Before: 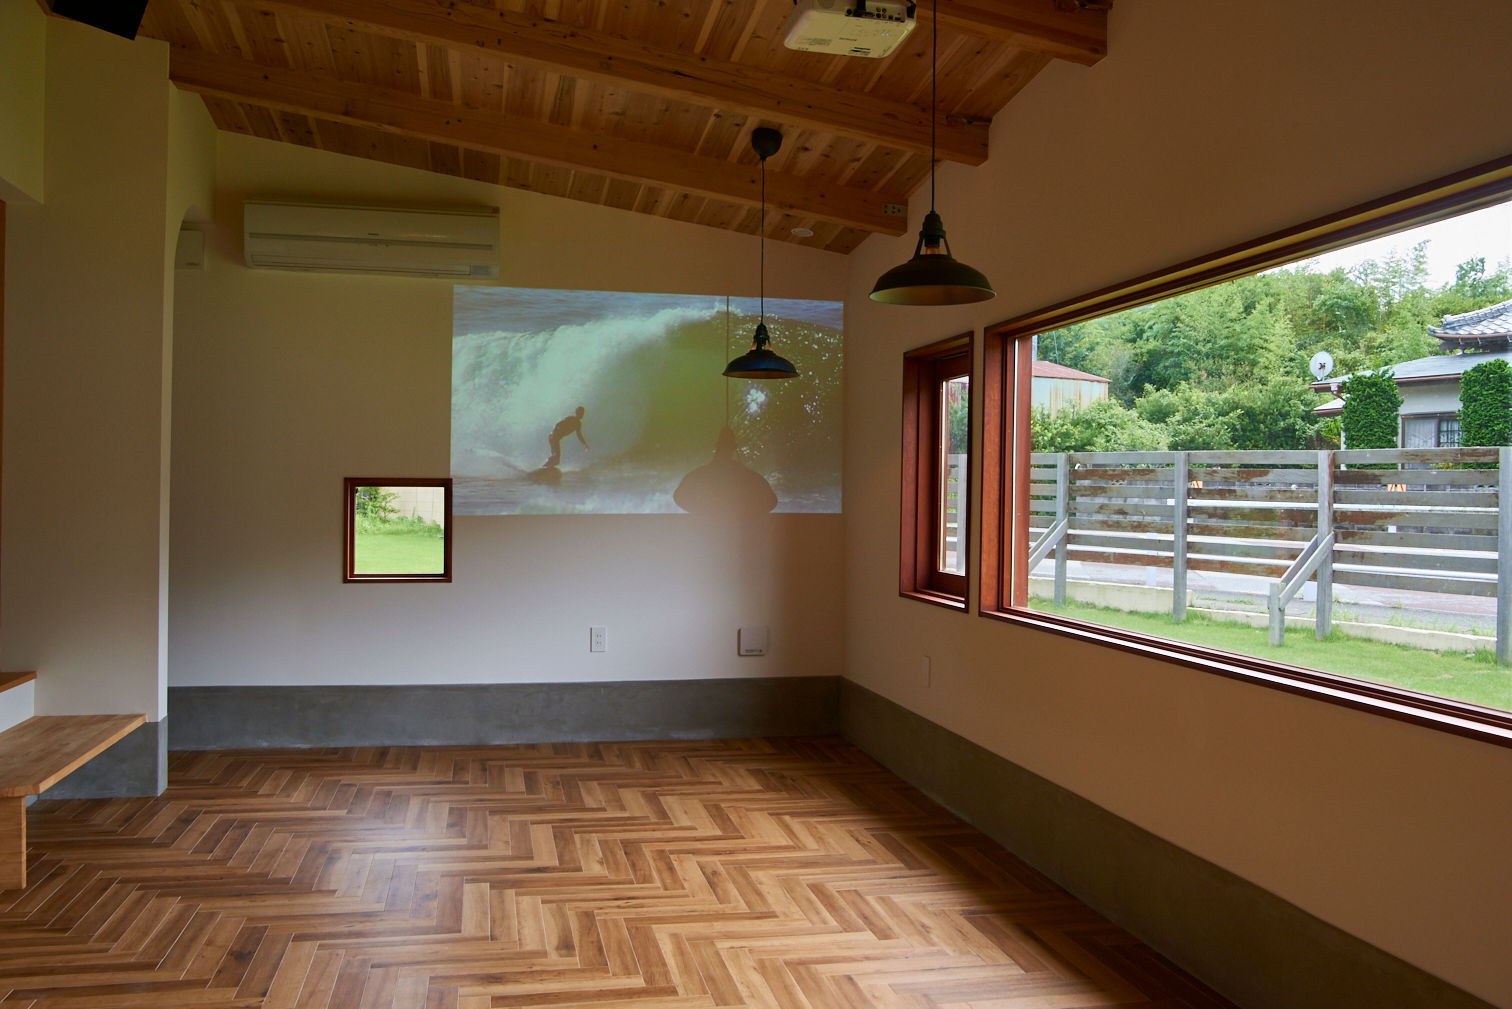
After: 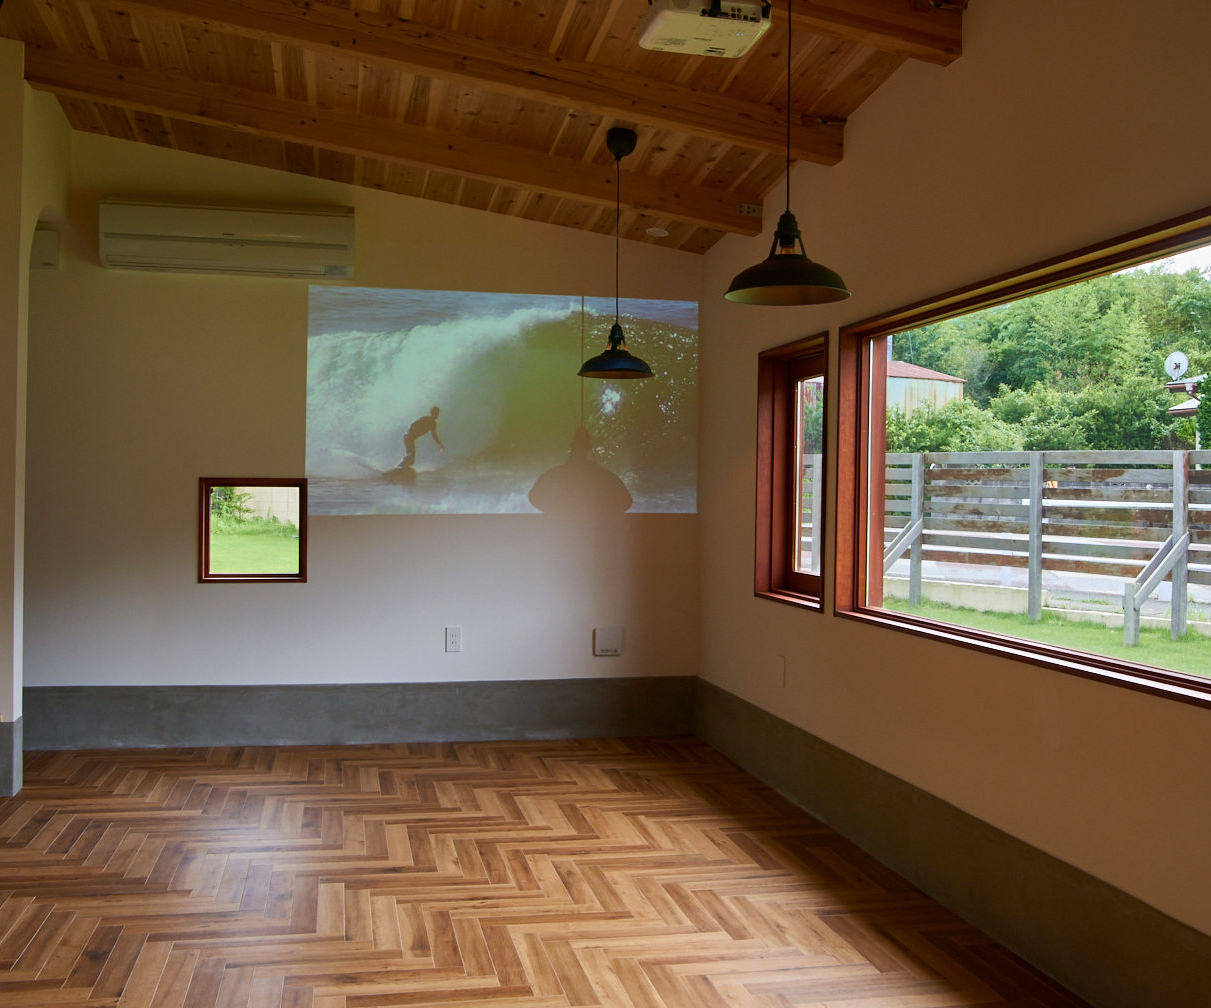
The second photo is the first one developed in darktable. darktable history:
crop and rotate: left 9.597%, right 10.269%
